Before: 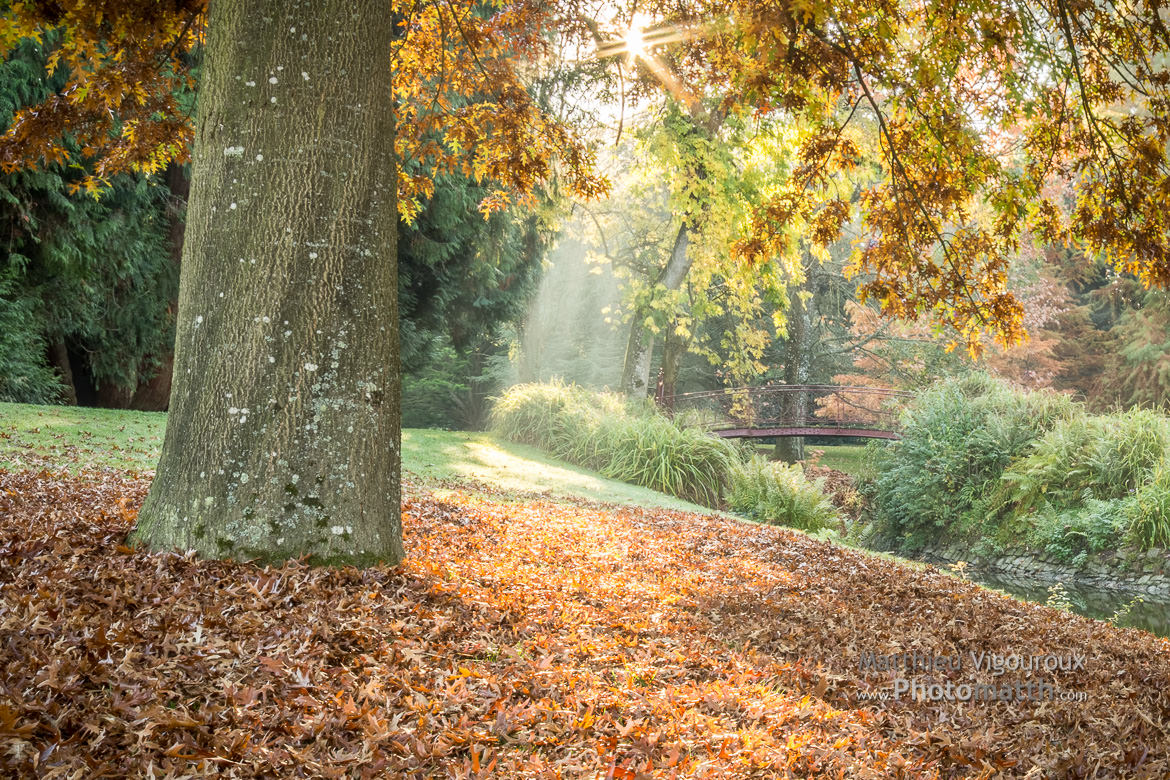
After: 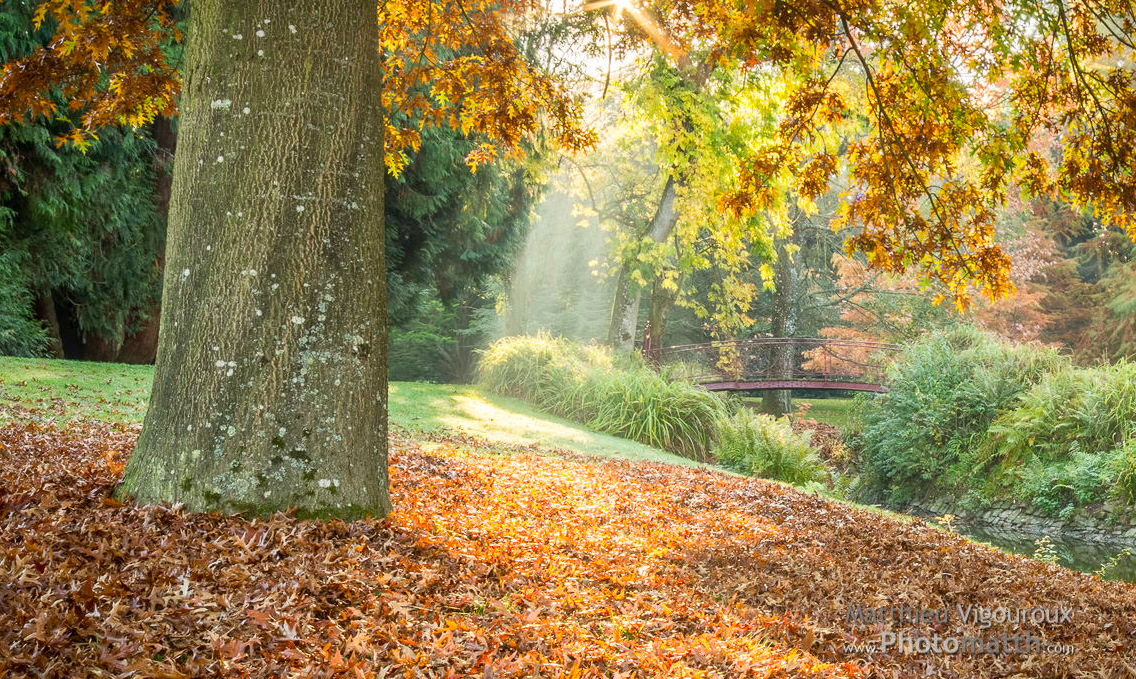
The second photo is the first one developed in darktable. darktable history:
color correction: highlights b* 0.034, saturation 1.29
crop: left 1.16%, top 6.142%, right 1.727%, bottom 6.771%
